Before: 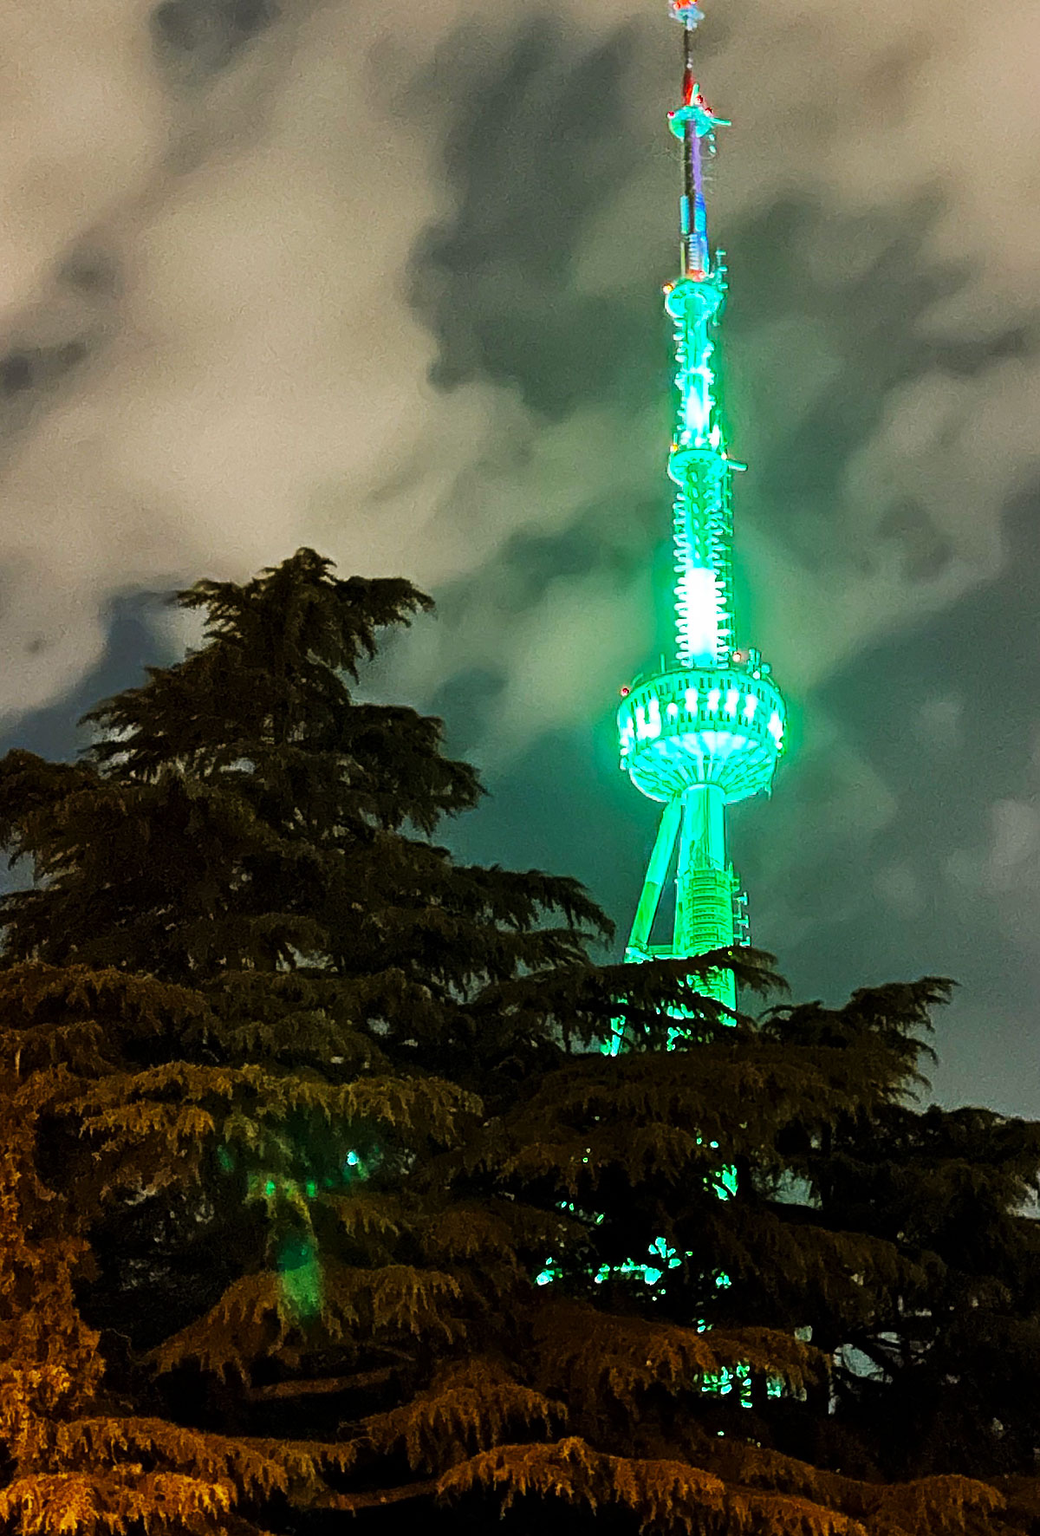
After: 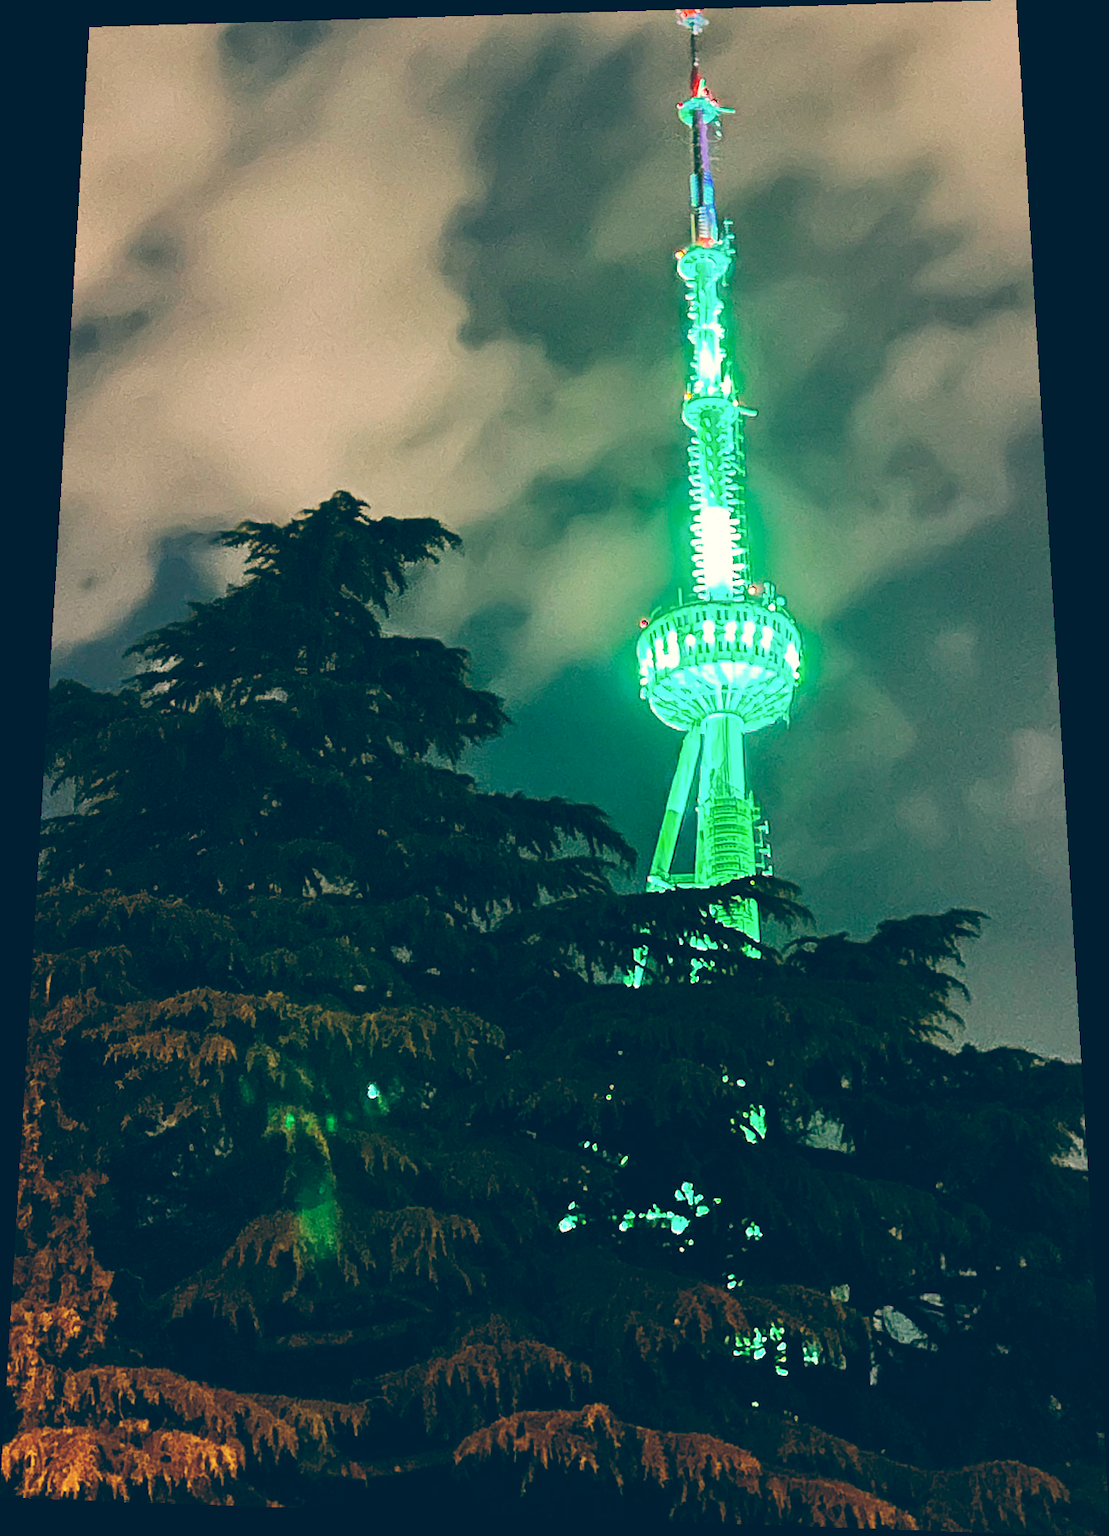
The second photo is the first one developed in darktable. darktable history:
color balance: lift [1.006, 0.985, 1.002, 1.015], gamma [1, 0.953, 1.008, 1.047], gain [1.076, 1.13, 1.004, 0.87]
rotate and perspective: rotation 0.128°, lens shift (vertical) -0.181, lens shift (horizontal) -0.044, shear 0.001, automatic cropping off
